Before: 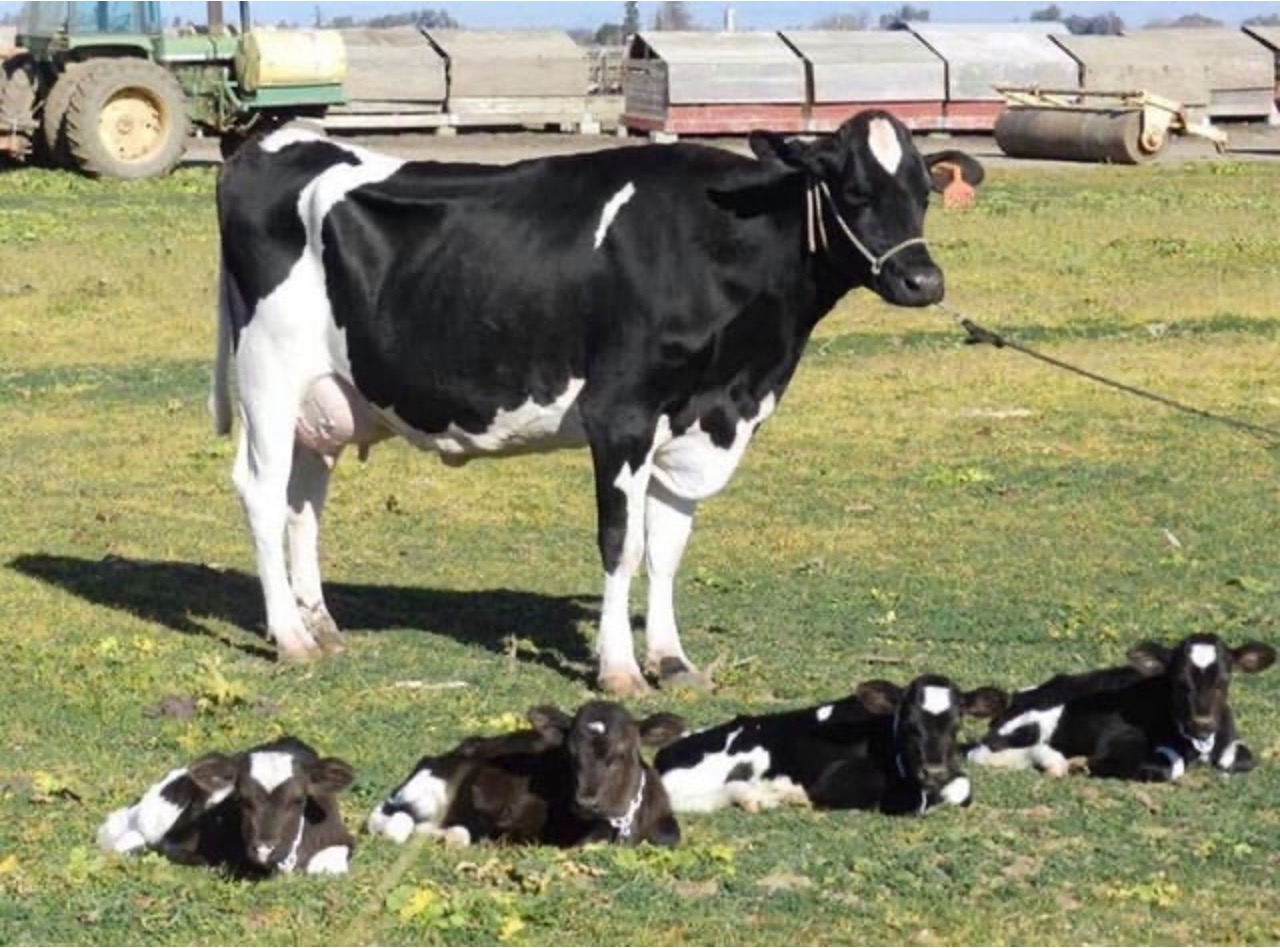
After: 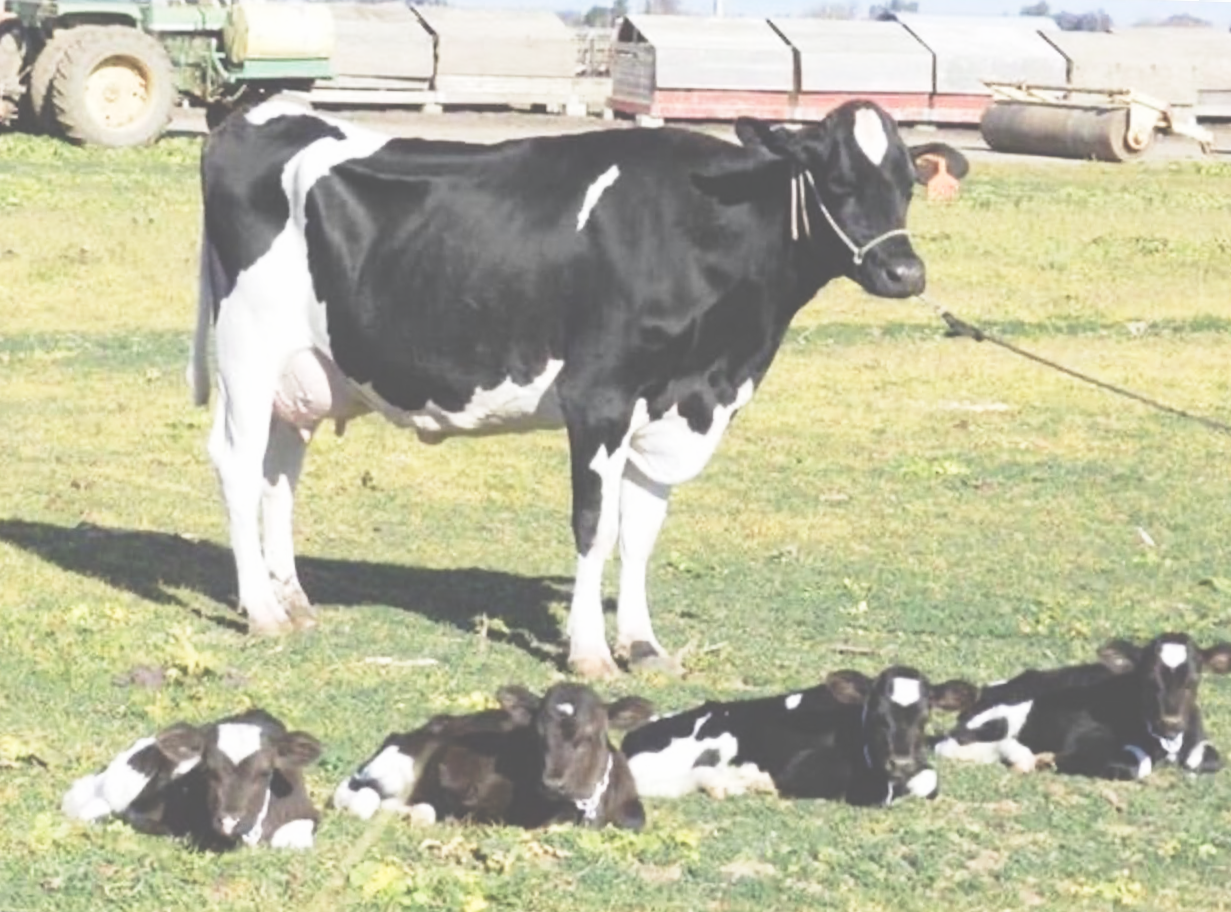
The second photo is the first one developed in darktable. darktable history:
crop and rotate: angle -1.69°
exposure: black level correction -0.062, exposure -0.05 EV, compensate highlight preservation false
base curve: curves: ch0 [(0, 0) (0.028, 0.03) (0.121, 0.232) (0.46, 0.748) (0.859, 0.968) (1, 1)], preserve colors none
